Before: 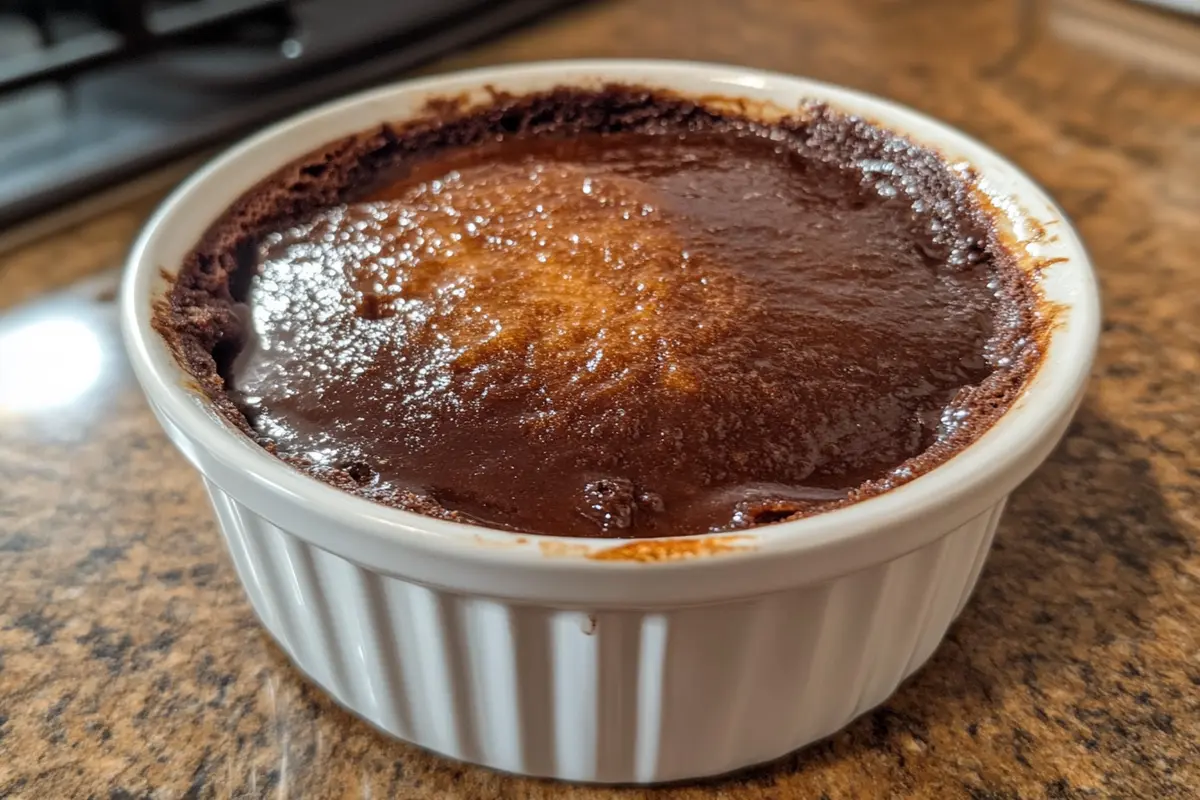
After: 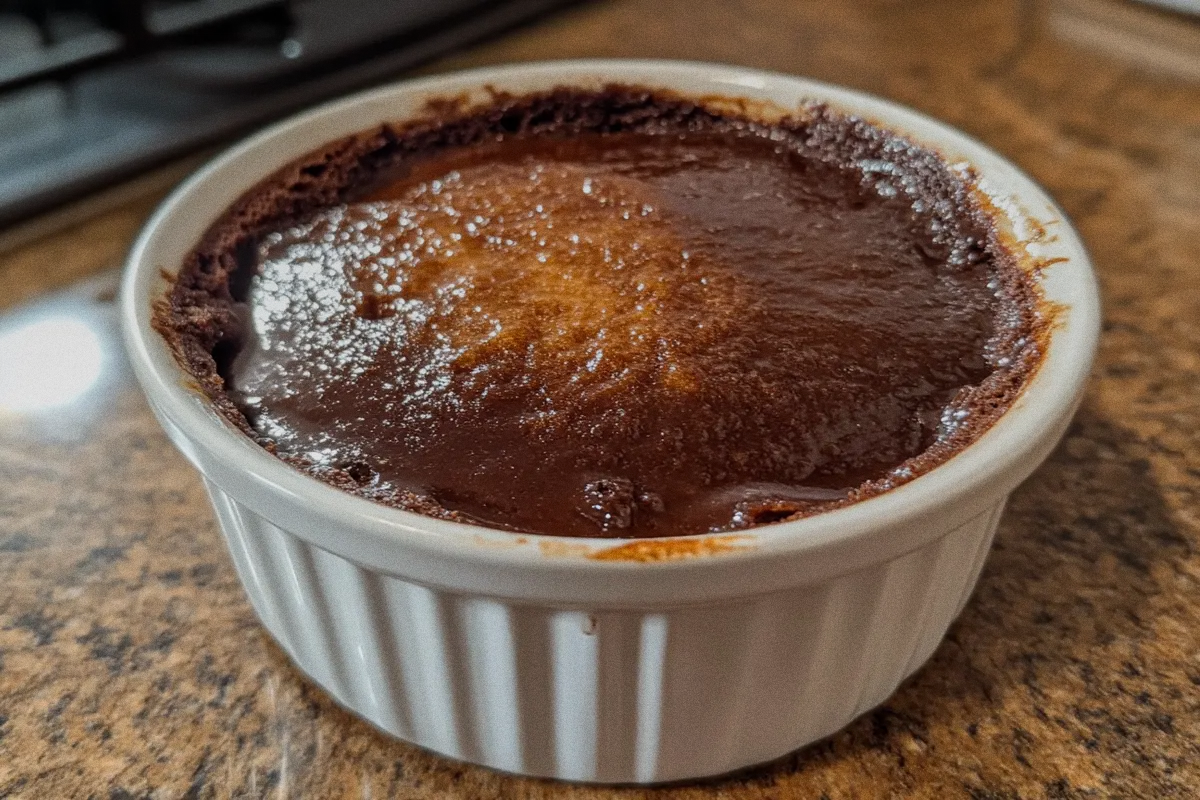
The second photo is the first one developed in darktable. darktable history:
grain: on, module defaults
graduated density: rotation 5.63°, offset 76.9
